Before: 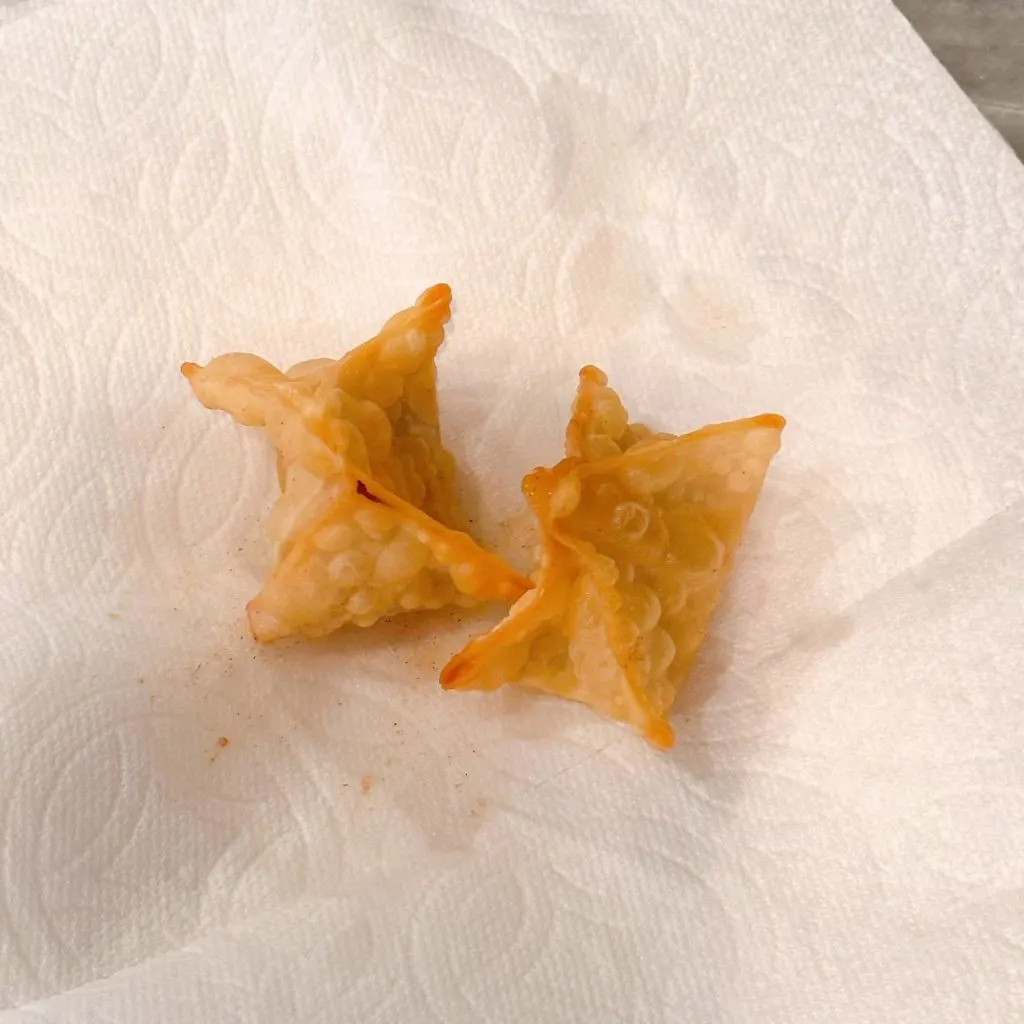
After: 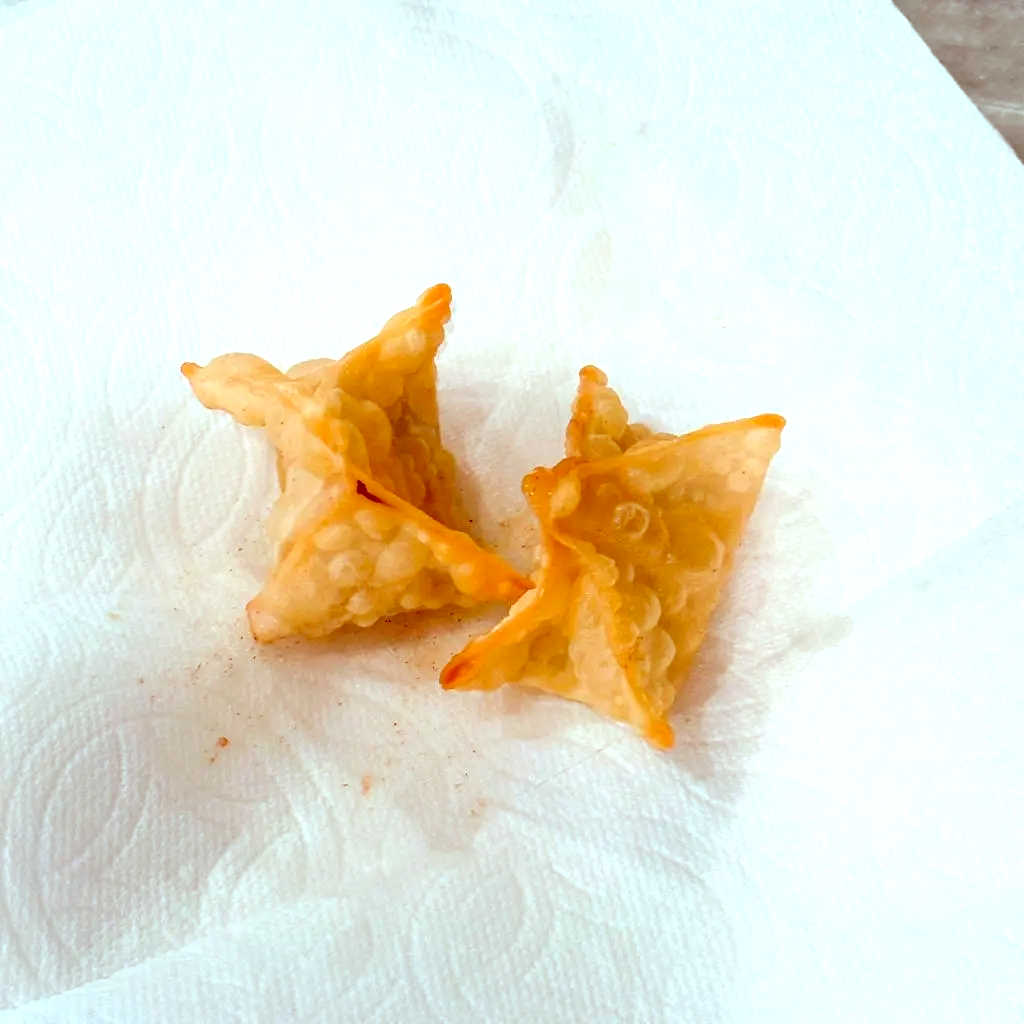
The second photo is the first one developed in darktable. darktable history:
contrast brightness saturation: contrast 0.098, brightness 0.028, saturation 0.093
exposure: black level correction 0.001, exposure 0.499 EV, compensate highlight preservation false
local contrast: detail 130%
color correction: highlights a* -6.96, highlights b* -0.193, shadows a* 20.21, shadows b* 11.84
color calibration: gray › normalize channels true, illuminant F (fluorescent), F source F9 (Cool White Deluxe 4150 K) – high CRI, x 0.374, y 0.373, temperature 4151.8 K, gamut compression 0.021
